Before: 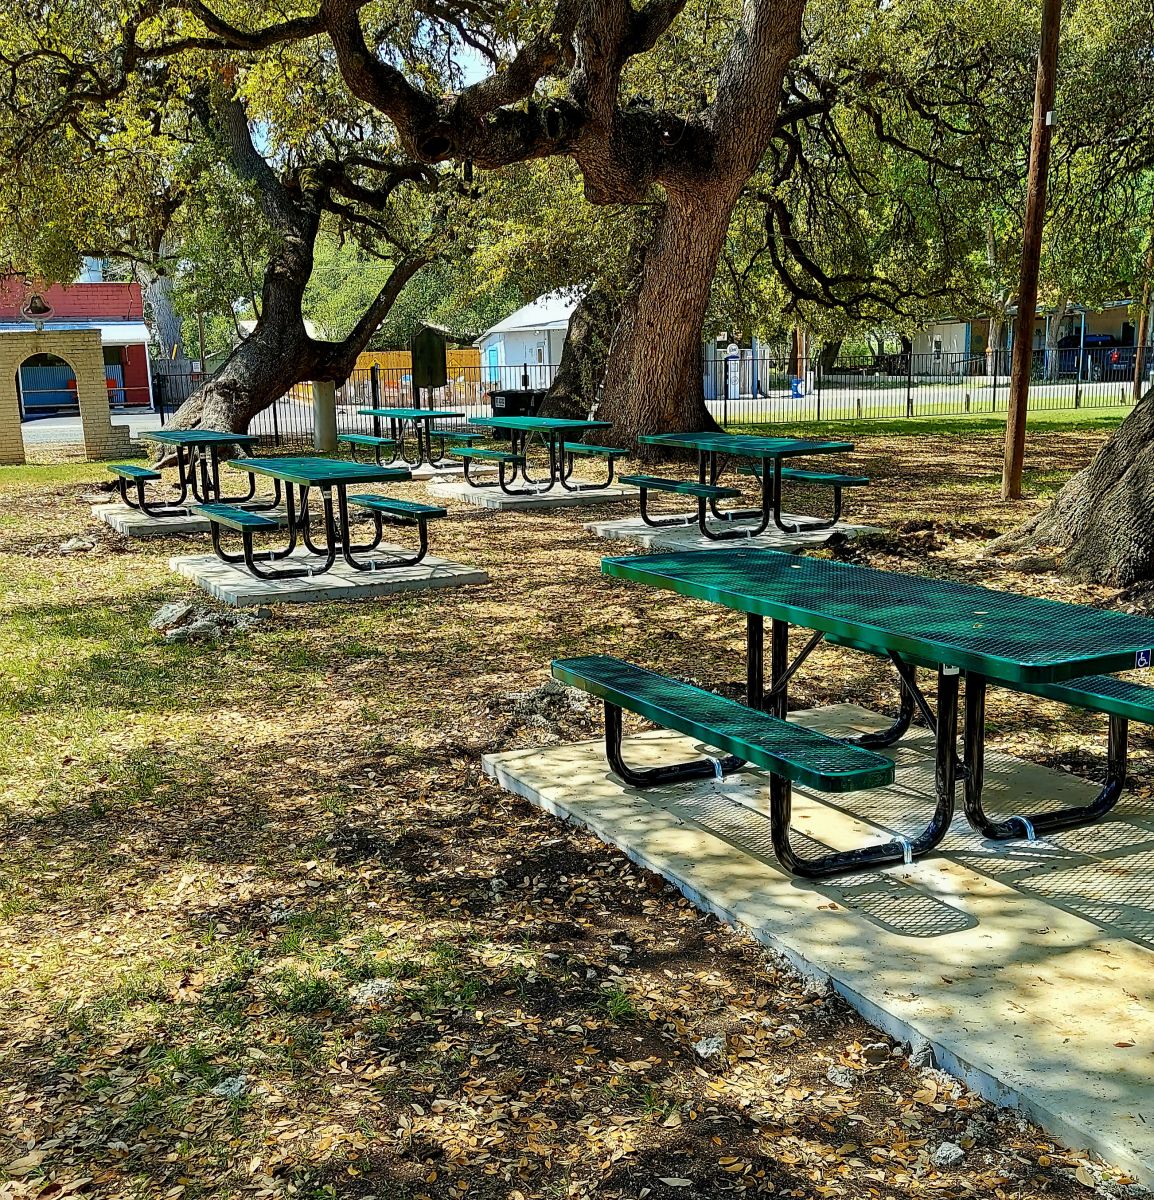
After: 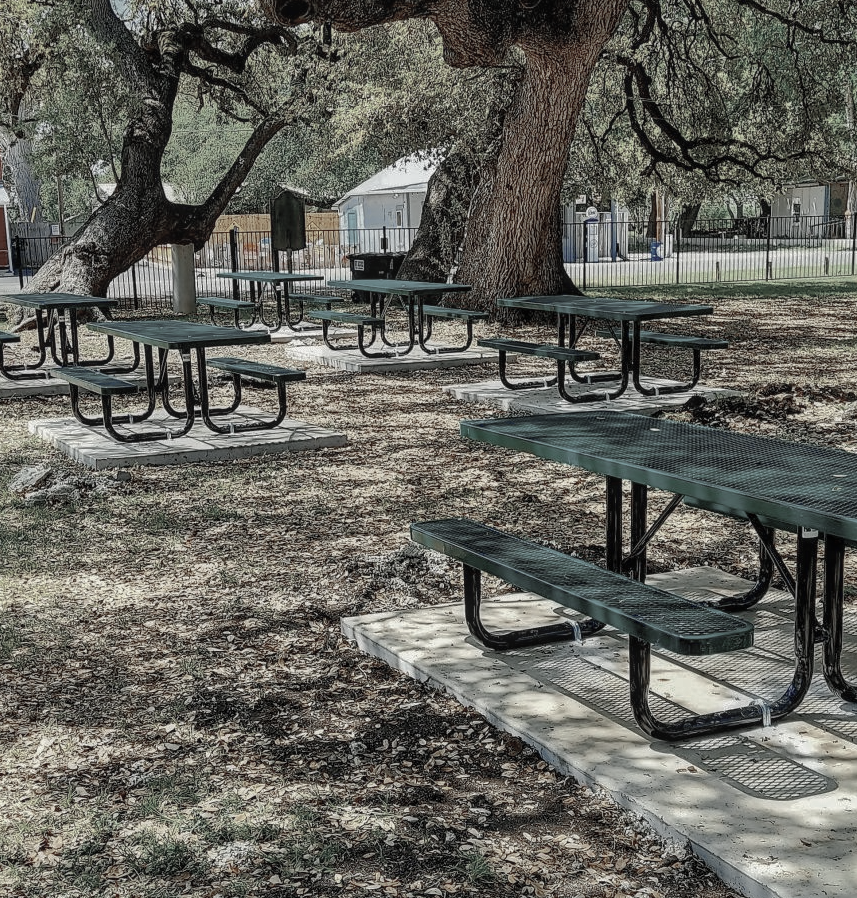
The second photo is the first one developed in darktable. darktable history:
crop and rotate: left 12.227%, top 11.471%, right 13.43%, bottom 13.692%
local contrast: on, module defaults
contrast brightness saturation: contrast -0.041, saturation -0.407
shadows and highlights: highlights -59.85
color zones: curves: ch0 [(0, 0.5) (0.125, 0.4) (0.25, 0.5) (0.375, 0.4) (0.5, 0.4) (0.625, 0.35) (0.75, 0.35) (0.875, 0.5)]; ch1 [(0, 0.35) (0.125, 0.45) (0.25, 0.35) (0.375, 0.35) (0.5, 0.35) (0.625, 0.35) (0.75, 0.45) (0.875, 0.35)]; ch2 [(0, 0.6) (0.125, 0.5) (0.25, 0.5) (0.375, 0.6) (0.5, 0.6) (0.625, 0.5) (0.75, 0.5) (0.875, 0.5)], mix 100.34%
tone equalizer: mask exposure compensation -0.496 EV
